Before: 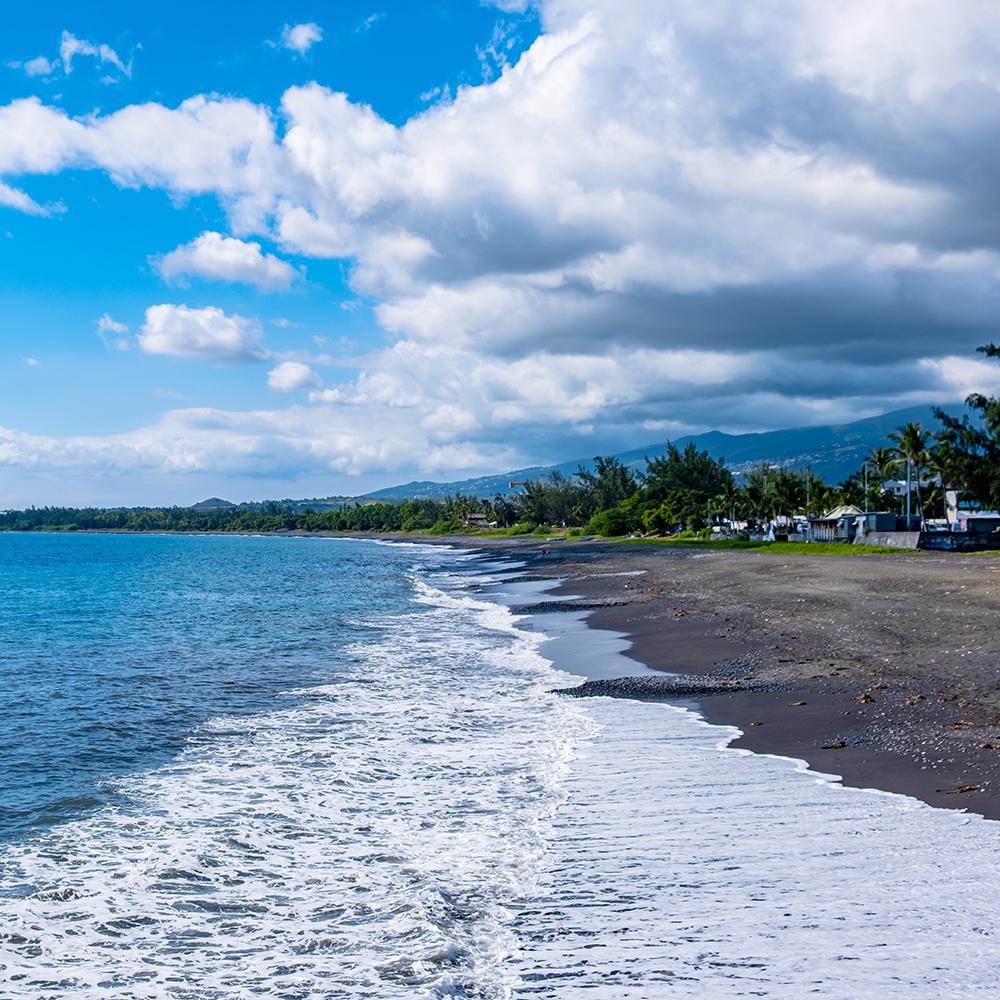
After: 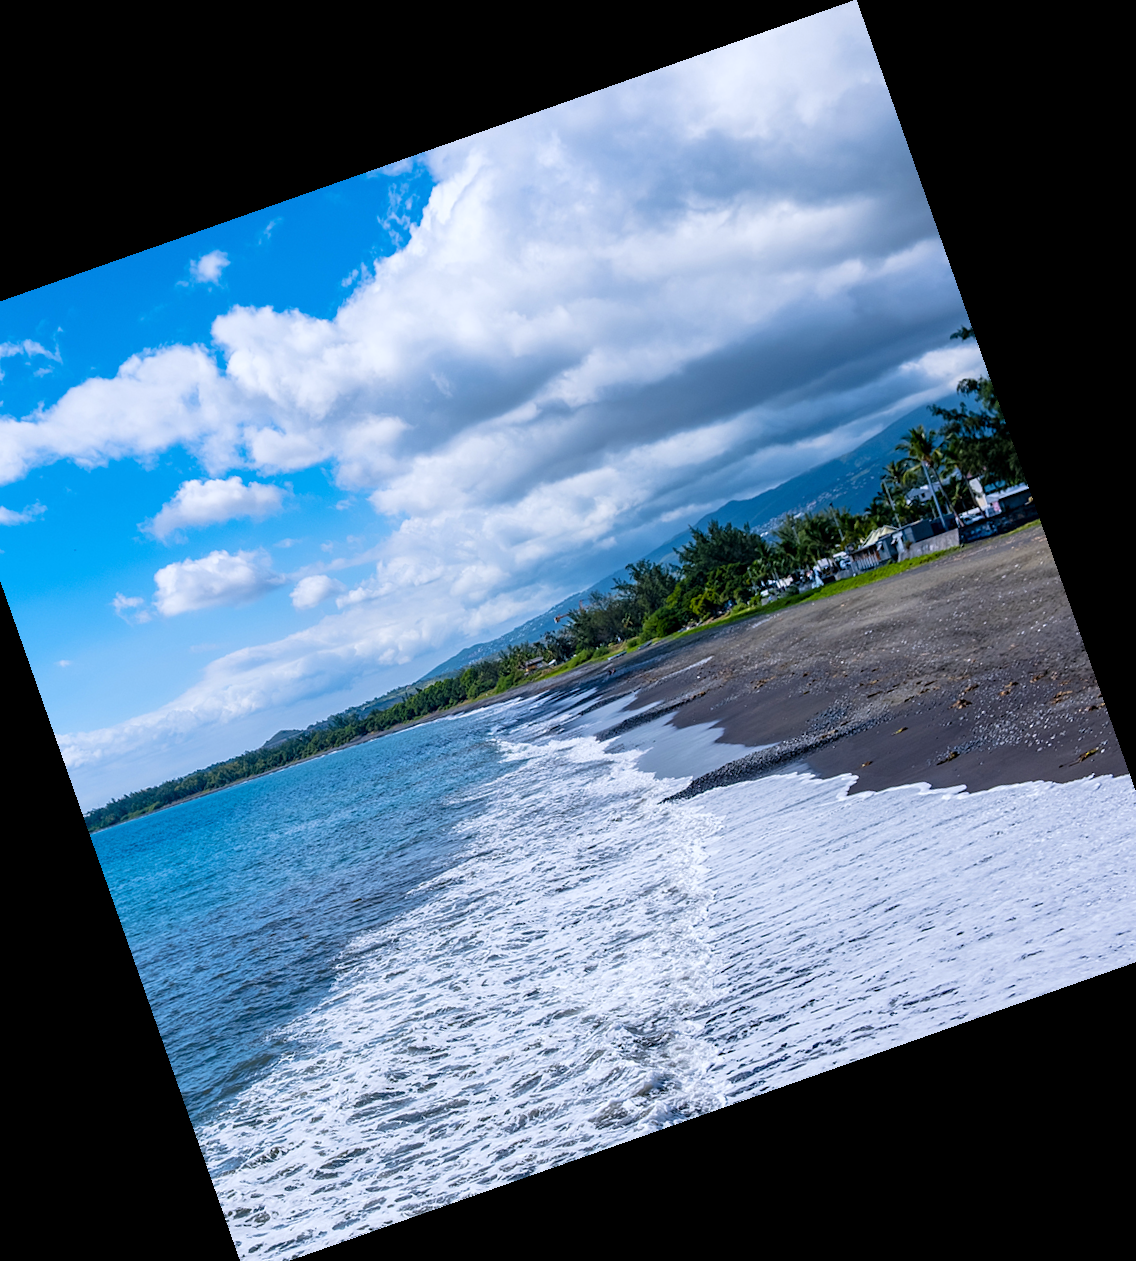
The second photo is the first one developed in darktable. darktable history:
white balance: red 0.976, blue 1.04
crop and rotate: angle 19.43°, left 6.812%, right 4.125%, bottom 1.087%
